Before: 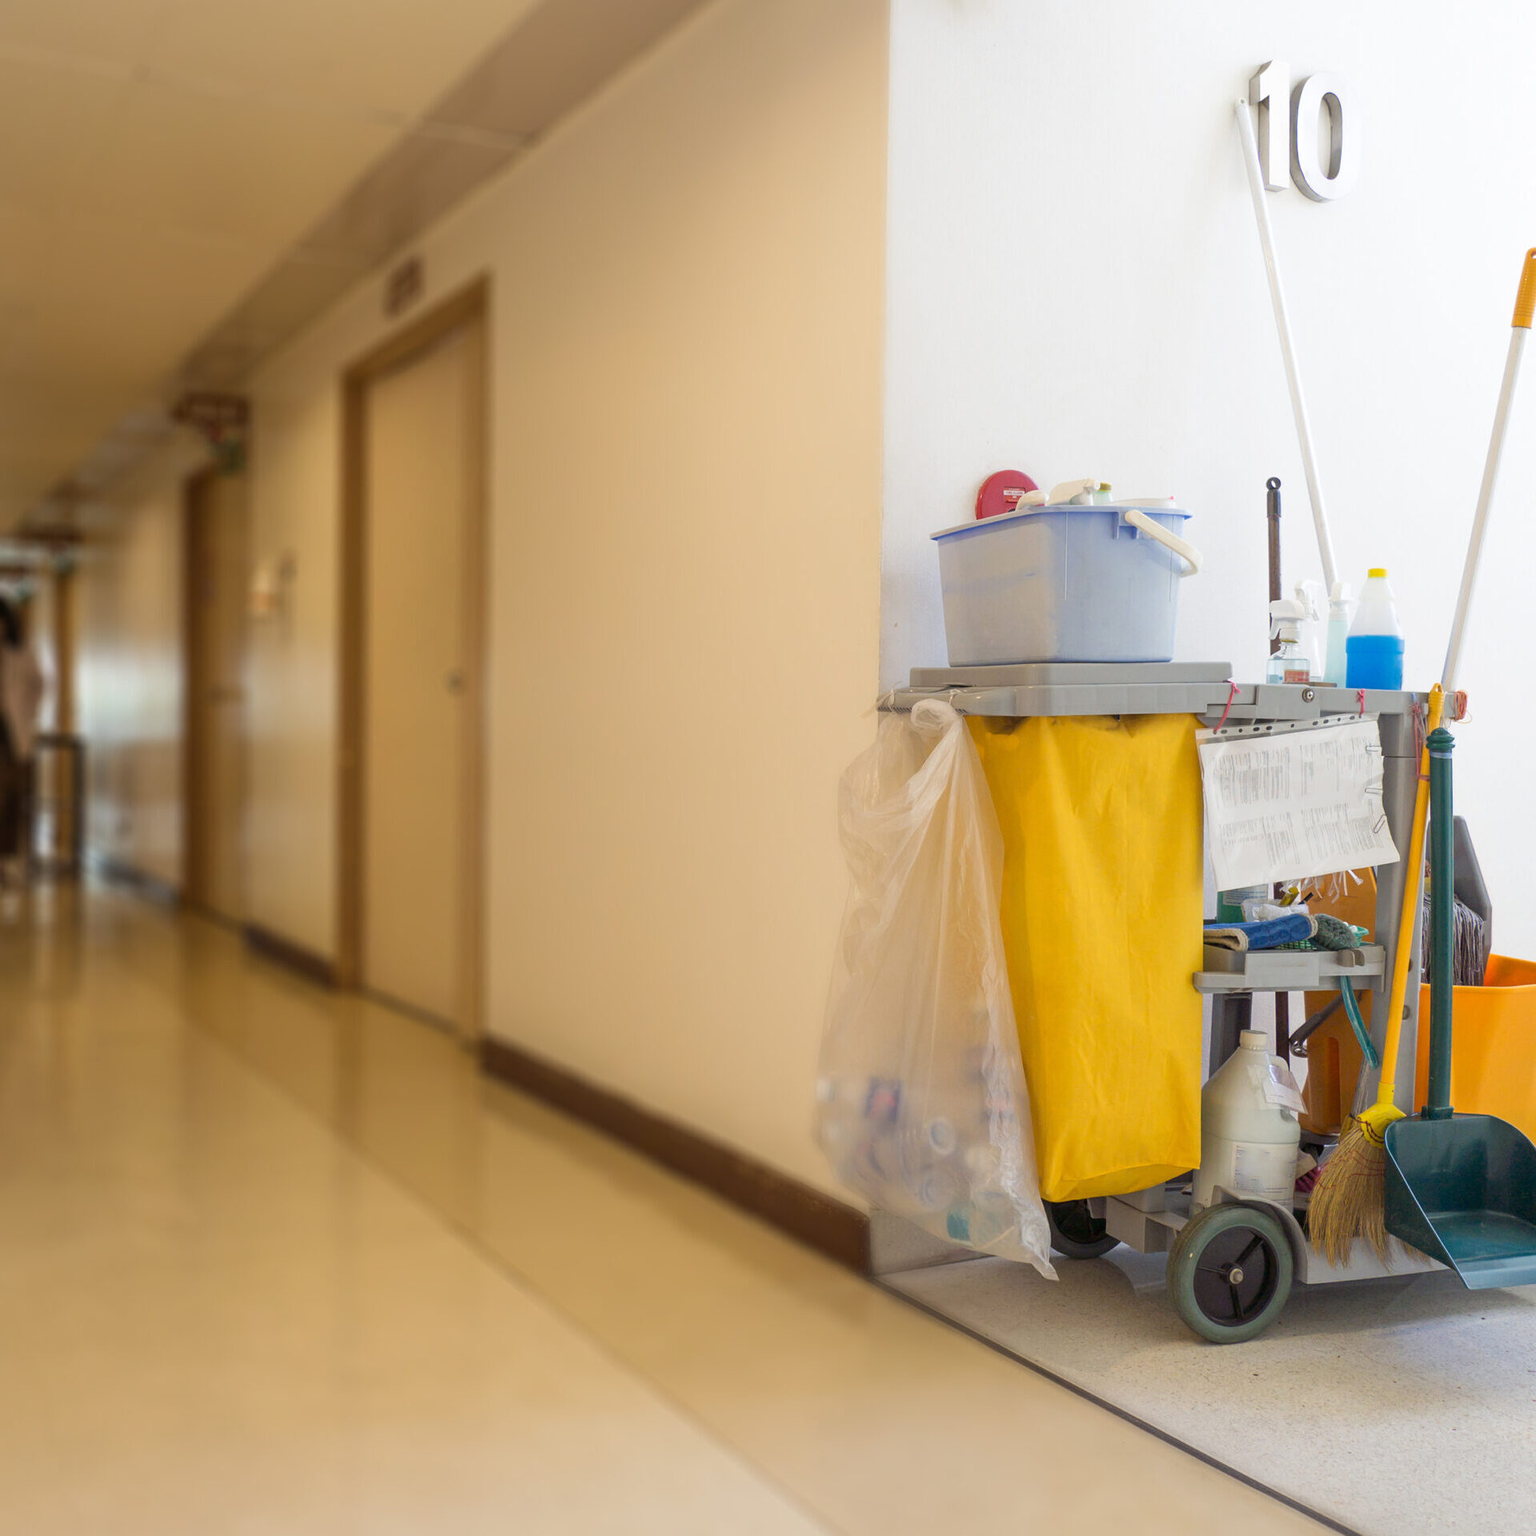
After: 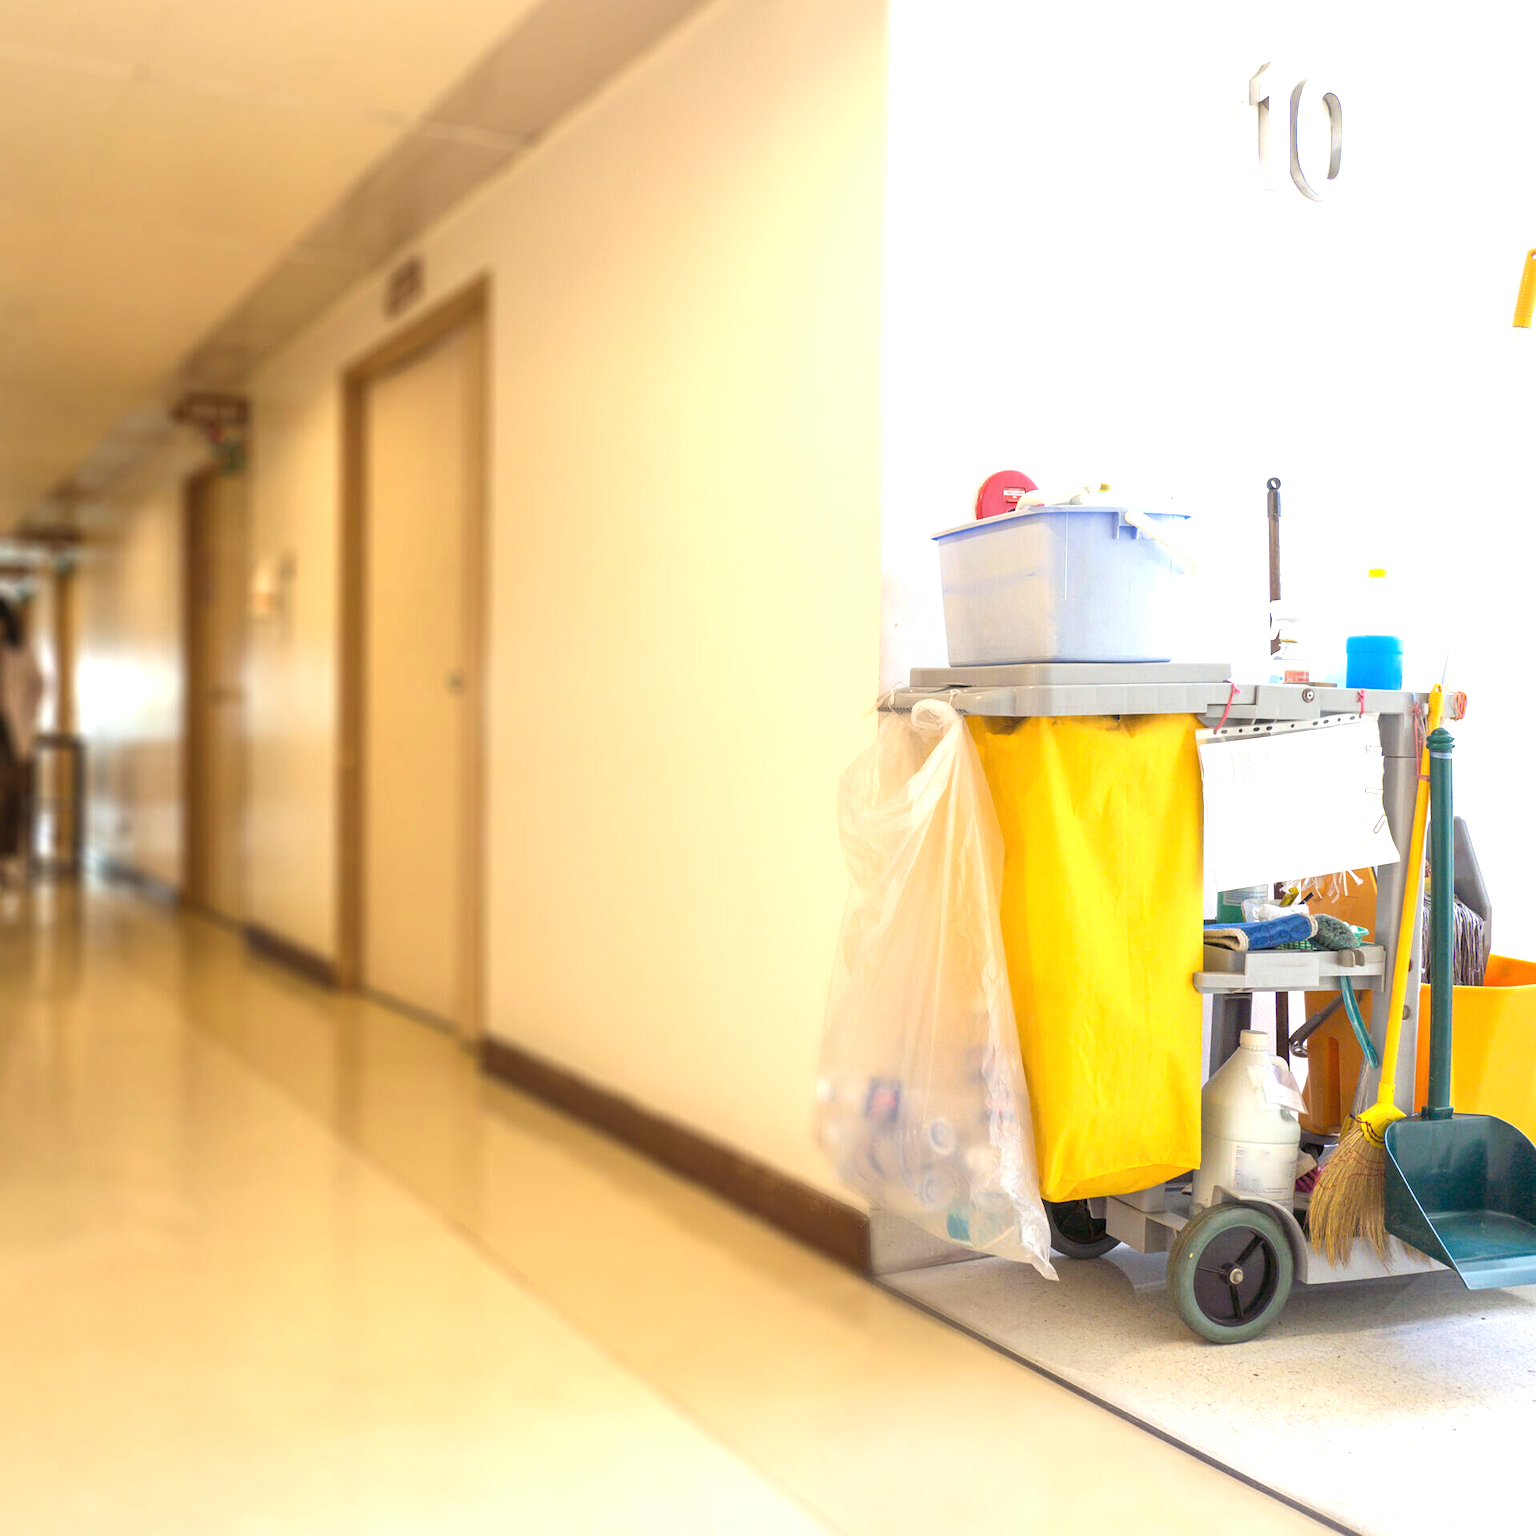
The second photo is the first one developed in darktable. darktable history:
tone equalizer: on, module defaults
exposure: black level correction 0, exposure 1 EV, compensate exposure bias true, compensate highlight preservation false
